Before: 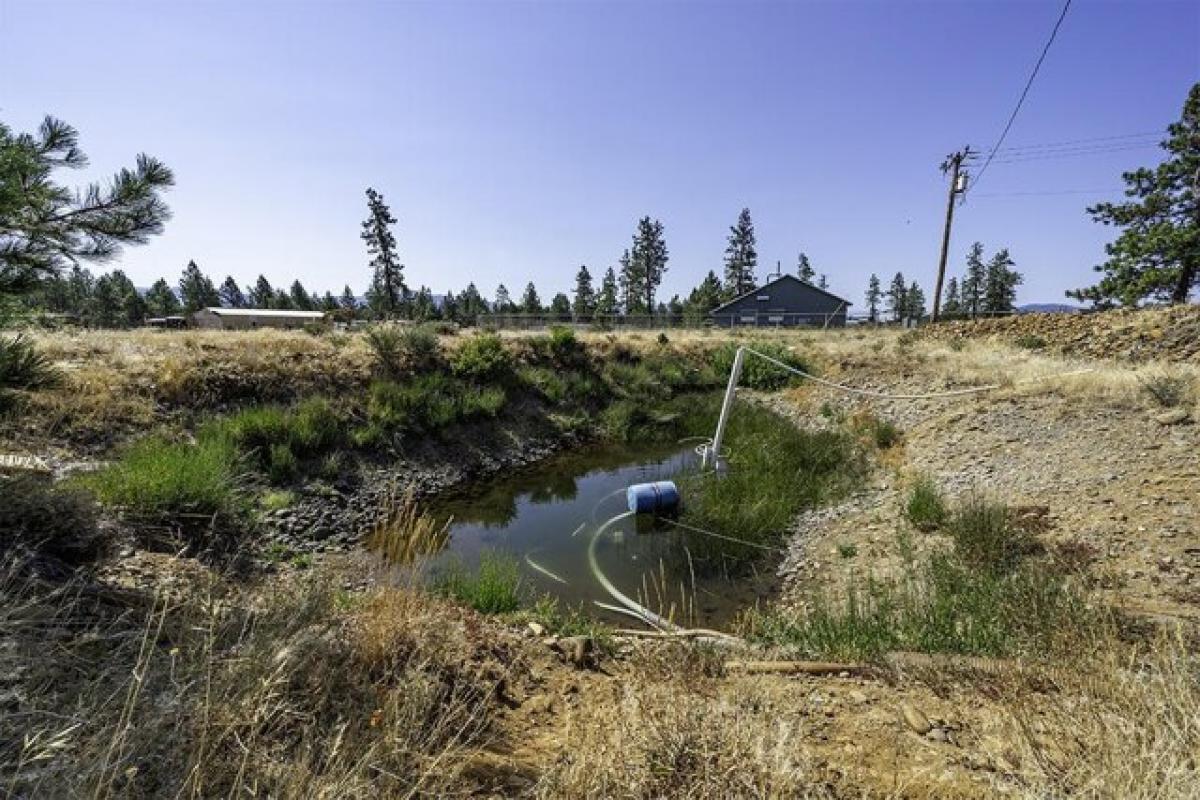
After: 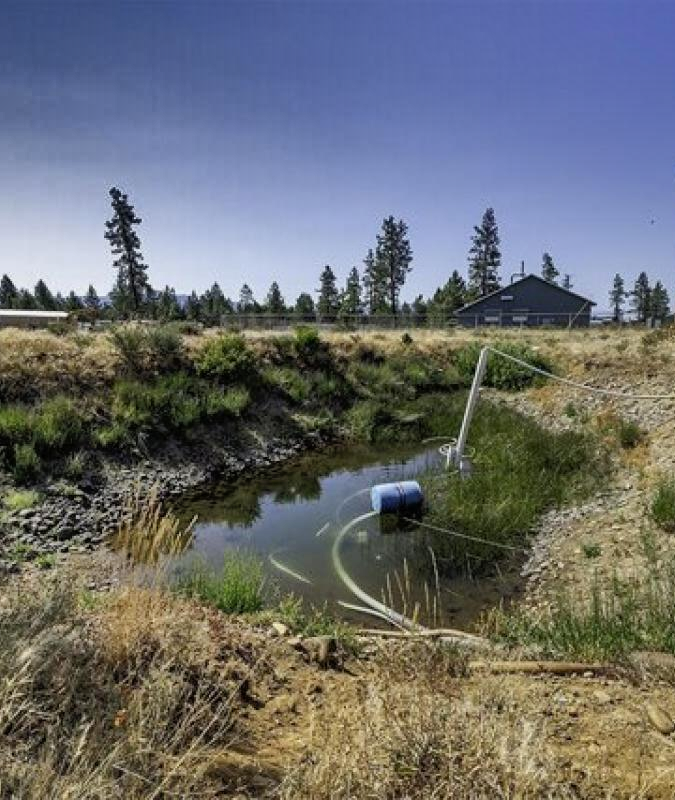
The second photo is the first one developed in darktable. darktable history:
crop: left 21.347%, right 22.238%
tone equalizer: -8 EV -0.579 EV, edges refinement/feathering 500, mask exposure compensation -1.57 EV, preserve details no
shadows and highlights: radius 122.88, shadows 99.38, white point adjustment -2.97, highlights -98.06, soften with gaussian
